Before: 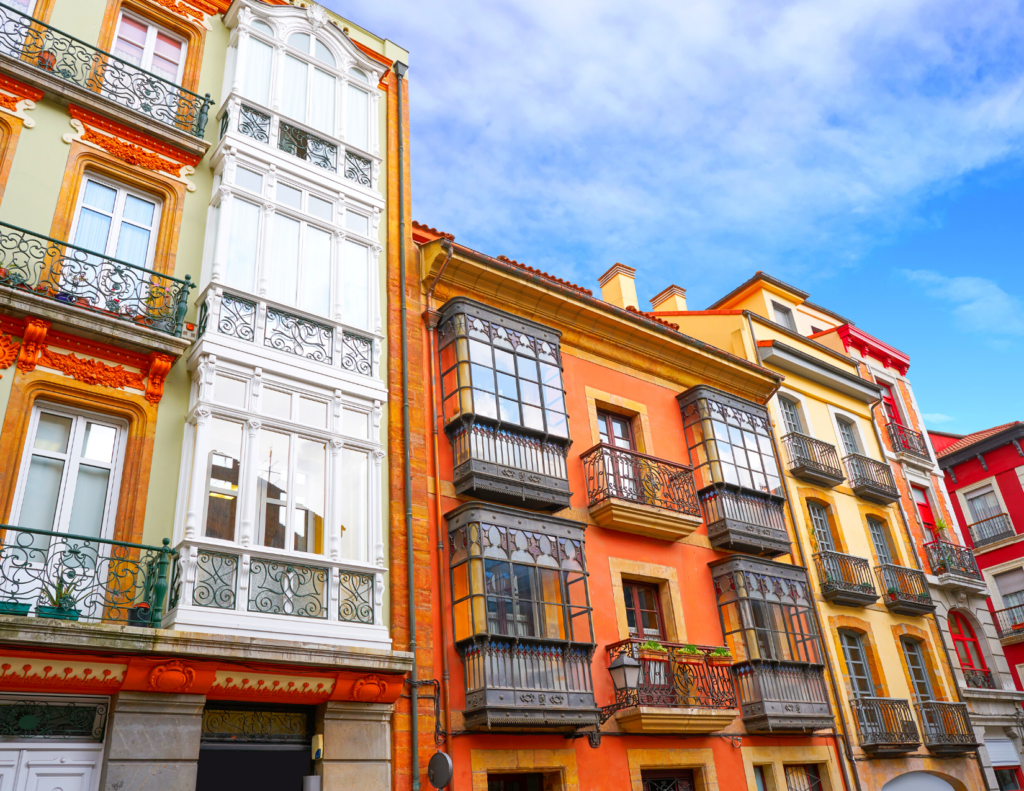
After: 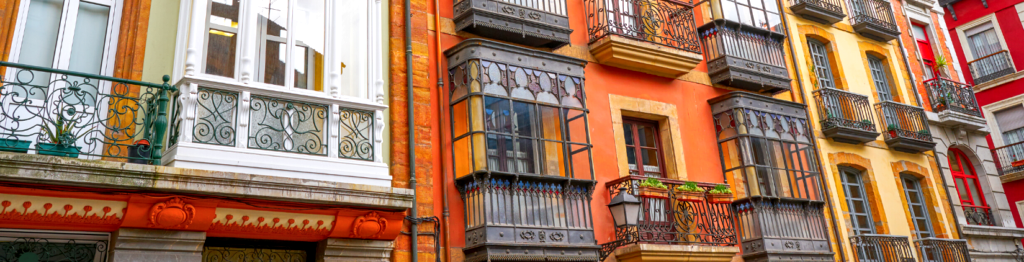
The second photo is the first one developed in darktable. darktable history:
exposure: exposure 0.086 EV, compensate highlight preservation false
local contrast: on, module defaults
crop and rotate: top 58.595%, bottom 8.281%
